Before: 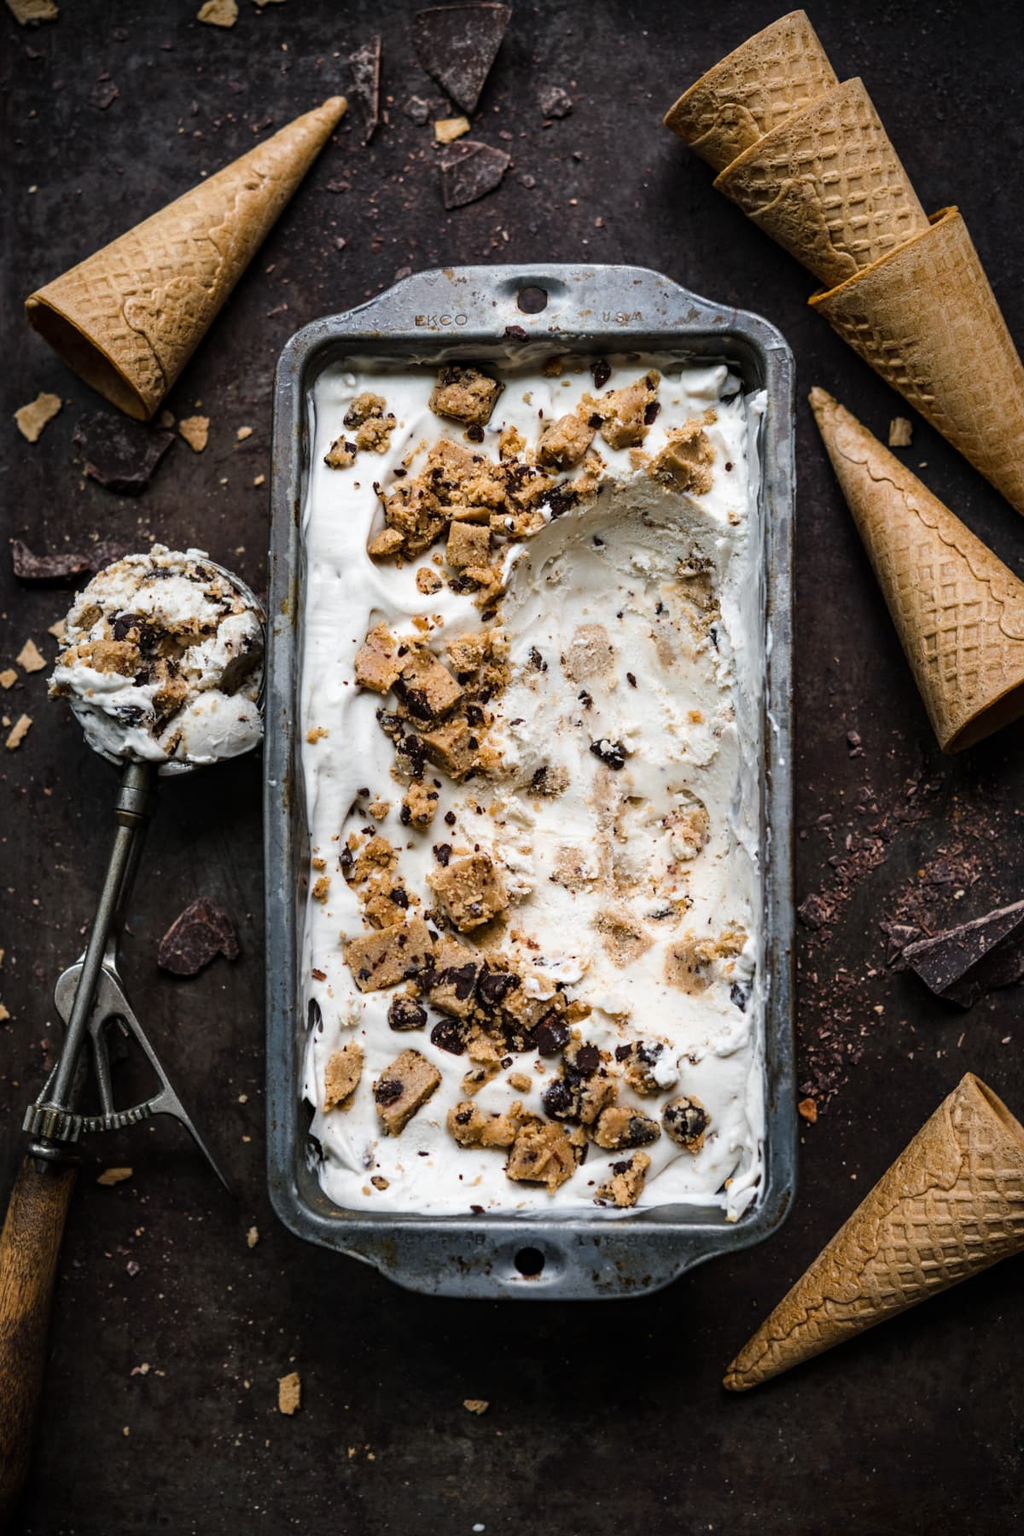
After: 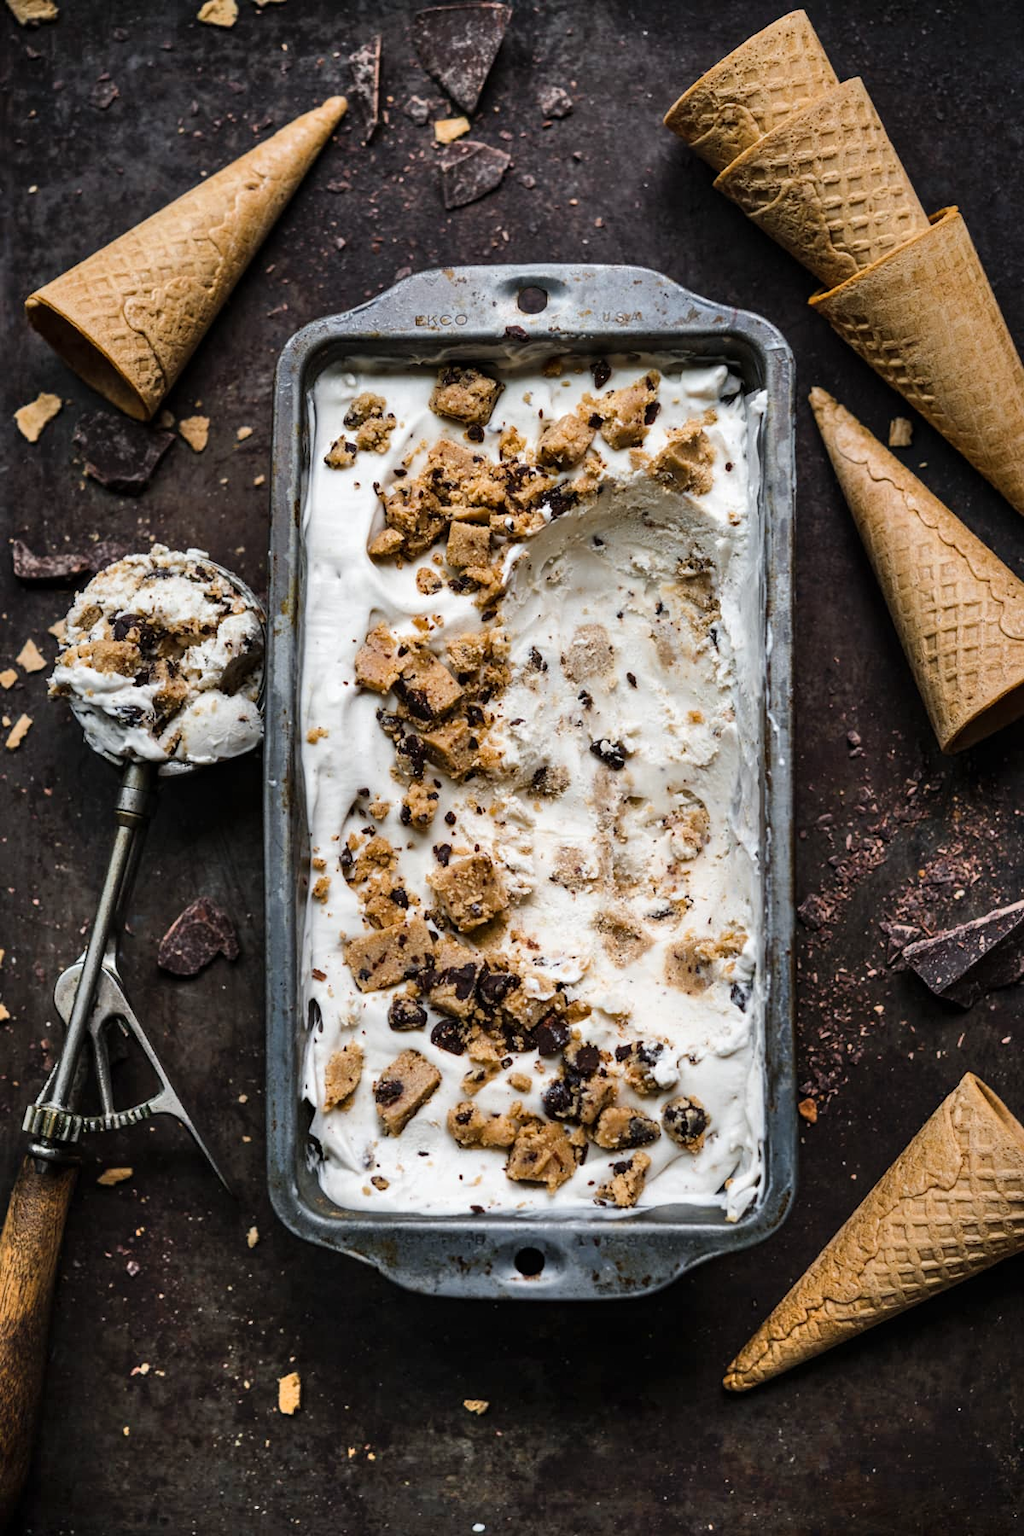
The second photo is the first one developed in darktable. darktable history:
shadows and highlights: shadows color adjustment 99.17%, highlights color adjustment 0.841%, low approximation 0.01, soften with gaussian
